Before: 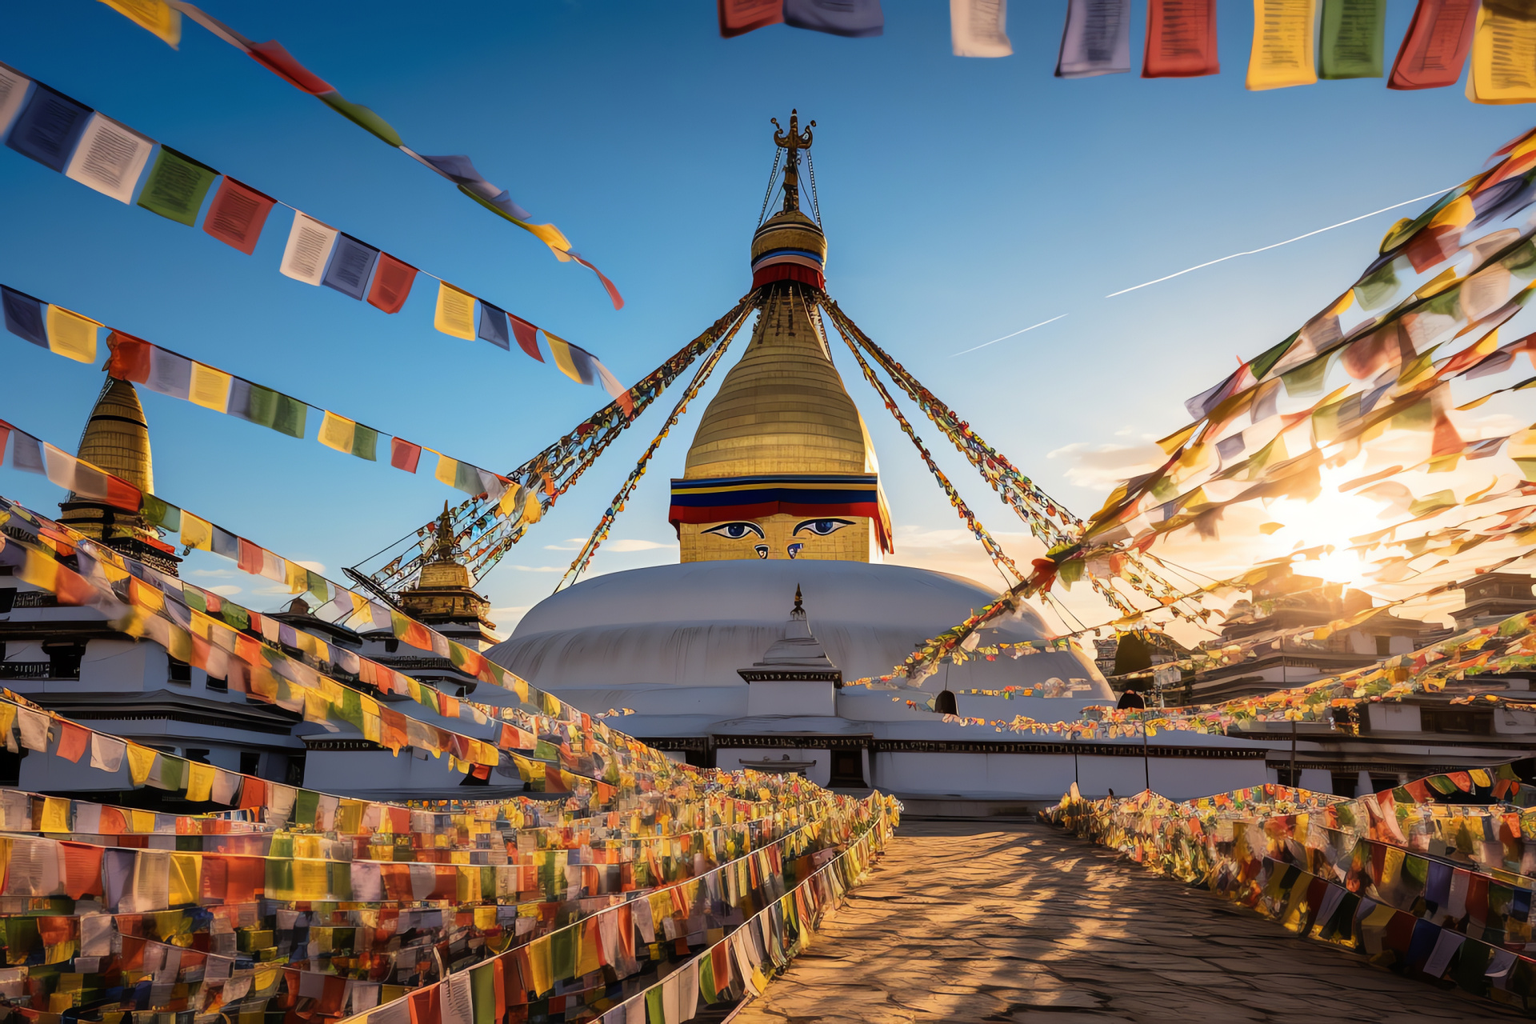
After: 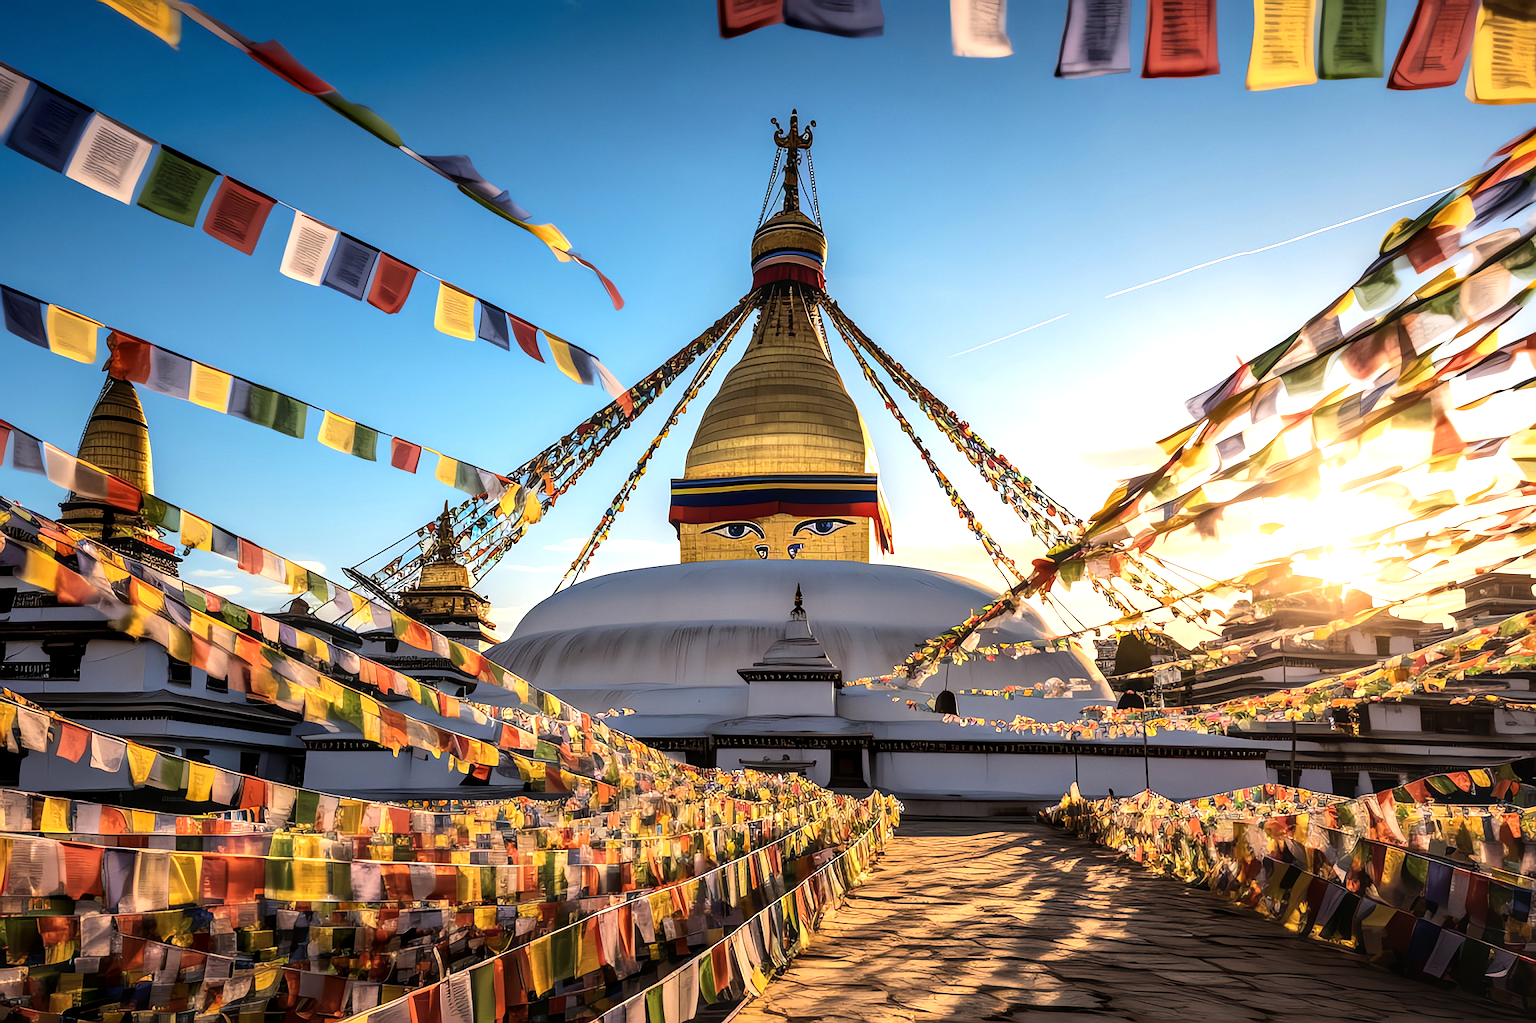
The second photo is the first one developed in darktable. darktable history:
sharpen: radius 1
tone equalizer: -8 EV -0.75 EV, -7 EV -0.7 EV, -6 EV -0.6 EV, -5 EV -0.4 EV, -3 EV 0.4 EV, -2 EV 0.6 EV, -1 EV 0.7 EV, +0 EV 0.75 EV, edges refinement/feathering 500, mask exposure compensation -1.57 EV, preserve details no
local contrast: on, module defaults
crop: bottom 0.071%
